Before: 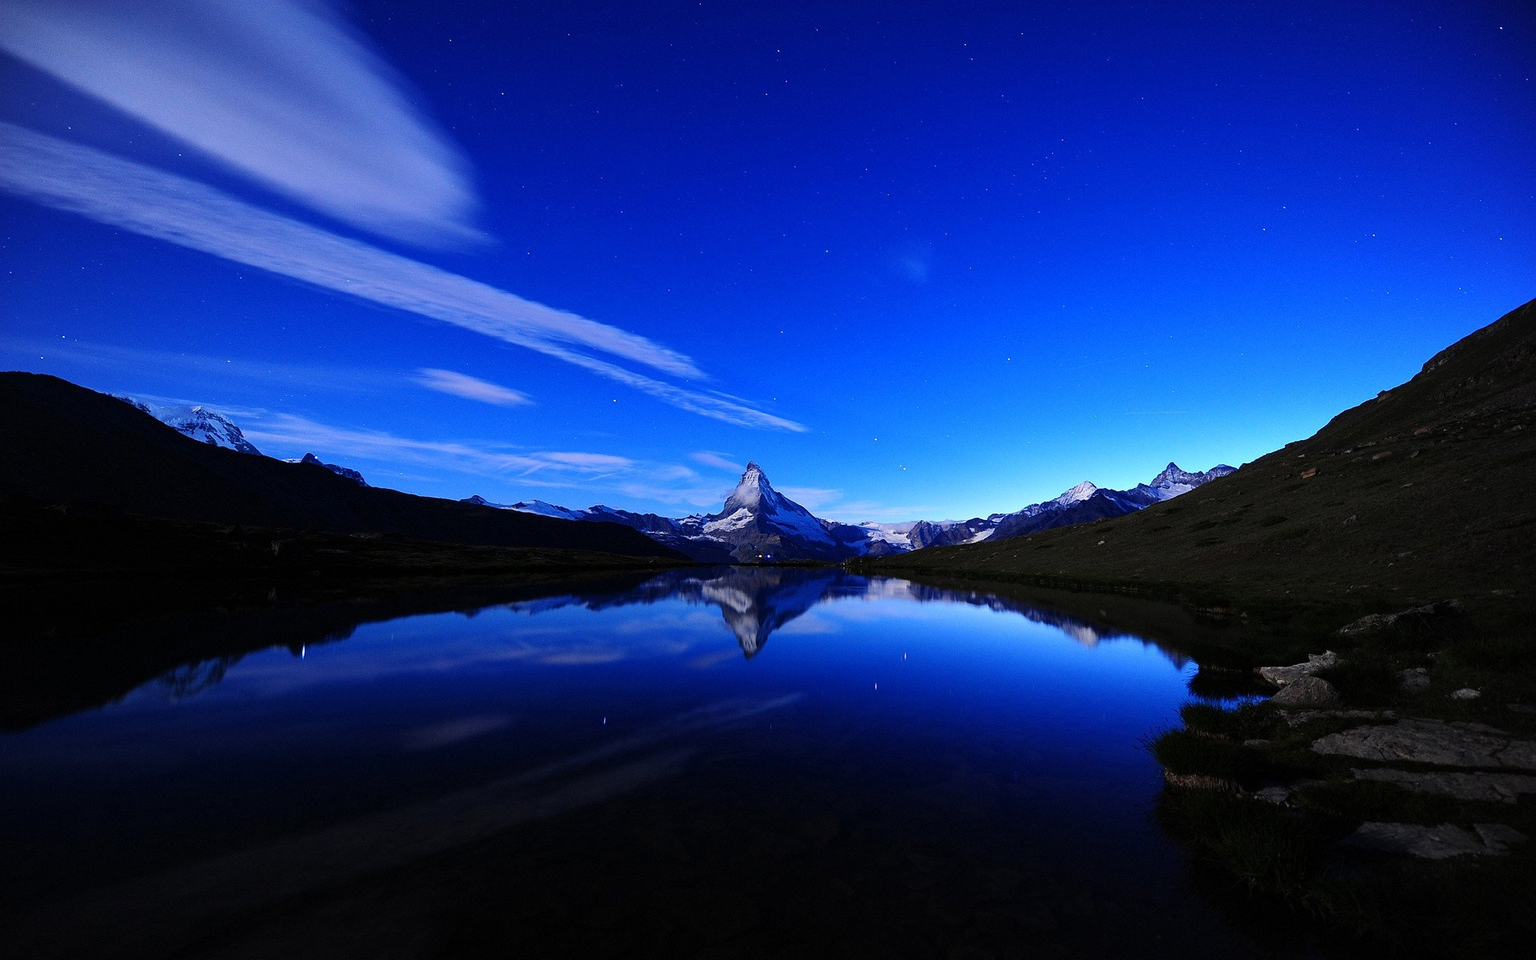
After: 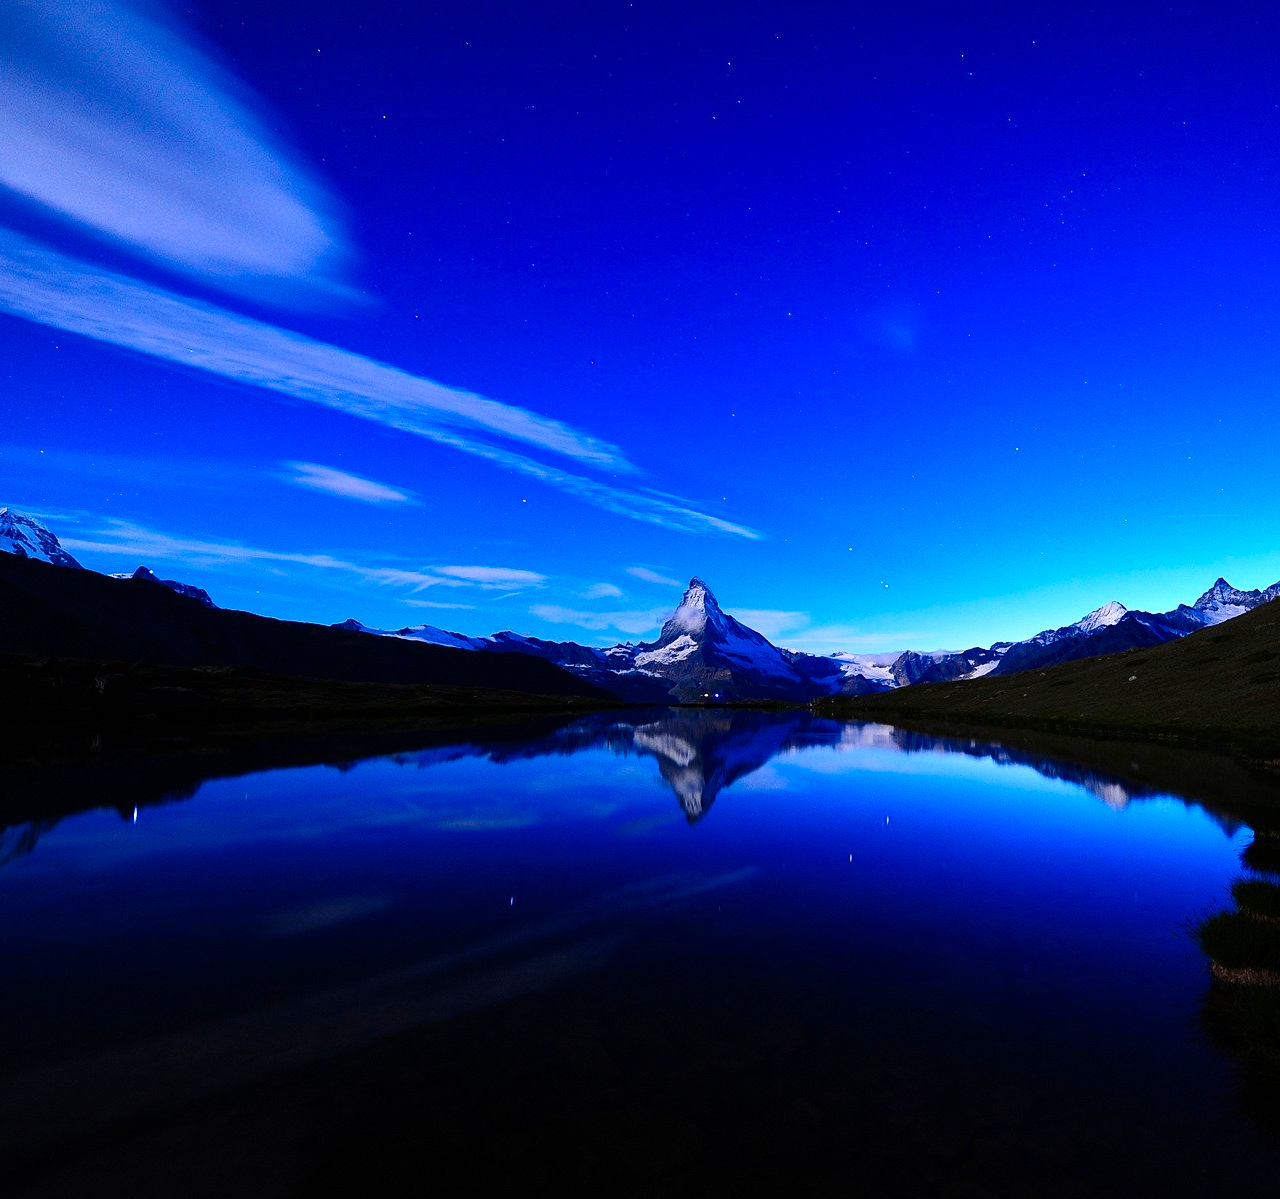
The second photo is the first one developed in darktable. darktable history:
contrast brightness saturation: contrast 0.178, saturation 0.303
crop and rotate: left 12.739%, right 20.555%
